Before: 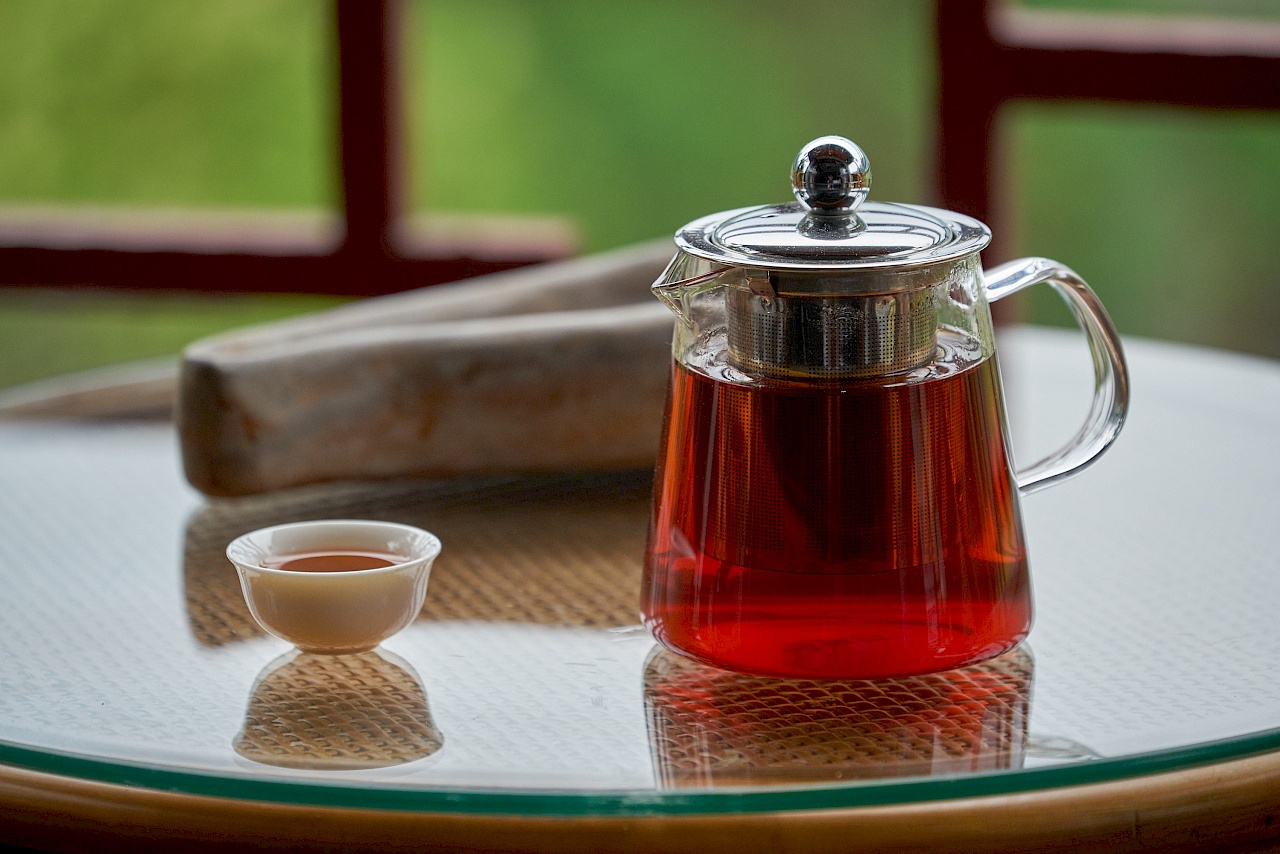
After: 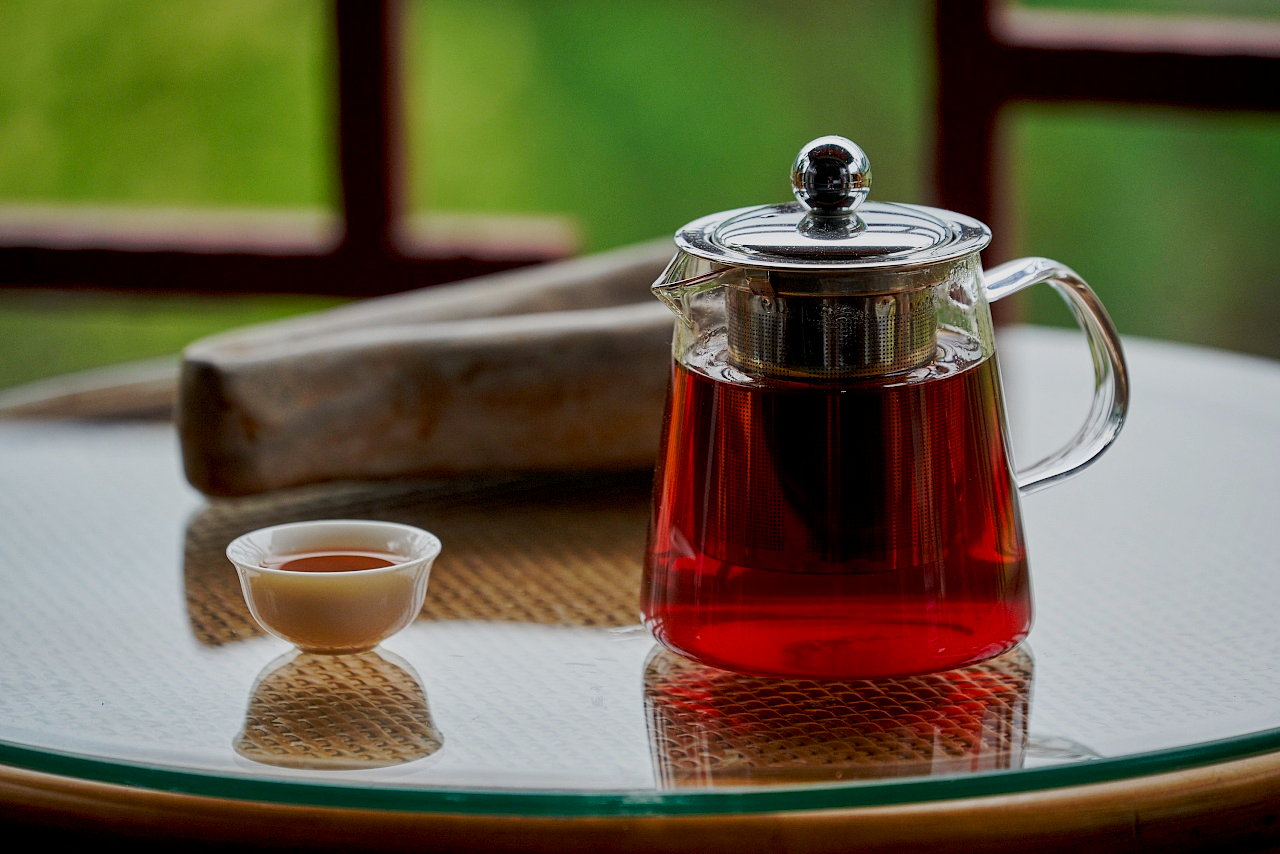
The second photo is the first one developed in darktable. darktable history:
exposure: black level correction 0.006, exposure -0.221 EV, compensate highlight preservation false
tone curve: curves: ch0 [(0, 0) (0.068, 0.031) (0.175, 0.132) (0.337, 0.304) (0.498, 0.511) (0.748, 0.762) (0.993, 0.954)]; ch1 [(0, 0) (0.294, 0.184) (0.359, 0.34) (0.362, 0.35) (0.43, 0.41) (0.476, 0.457) (0.499, 0.5) (0.529, 0.523) (0.677, 0.762) (1, 1)]; ch2 [(0, 0) (0.431, 0.419) (0.495, 0.502) (0.524, 0.534) (0.557, 0.56) (0.634, 0.654) (0.728, 0.722) (1, 1)], preserve colors none
